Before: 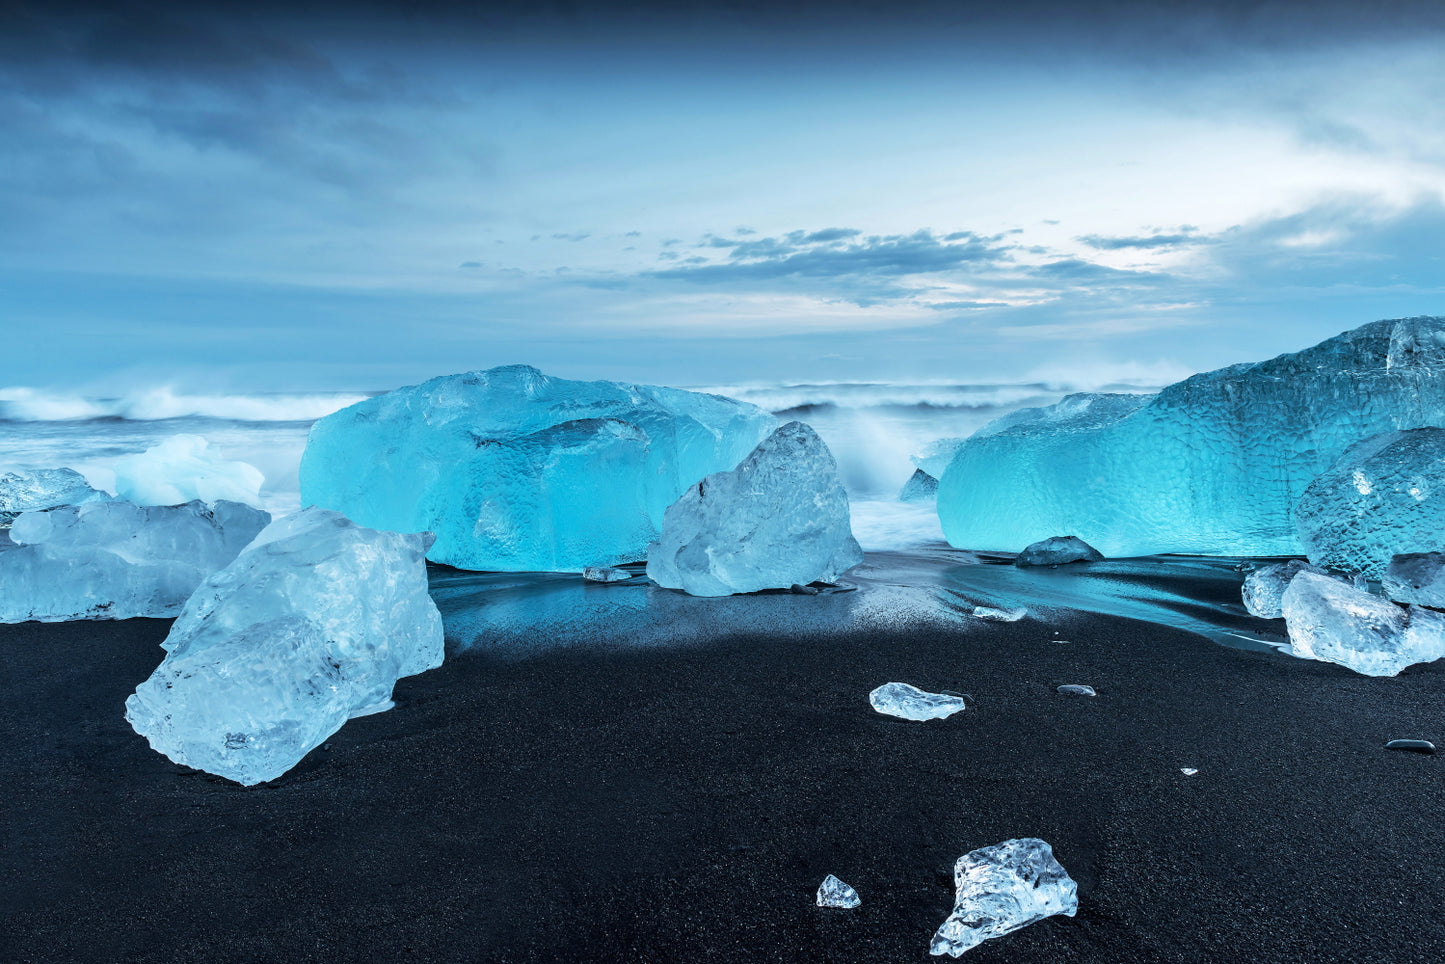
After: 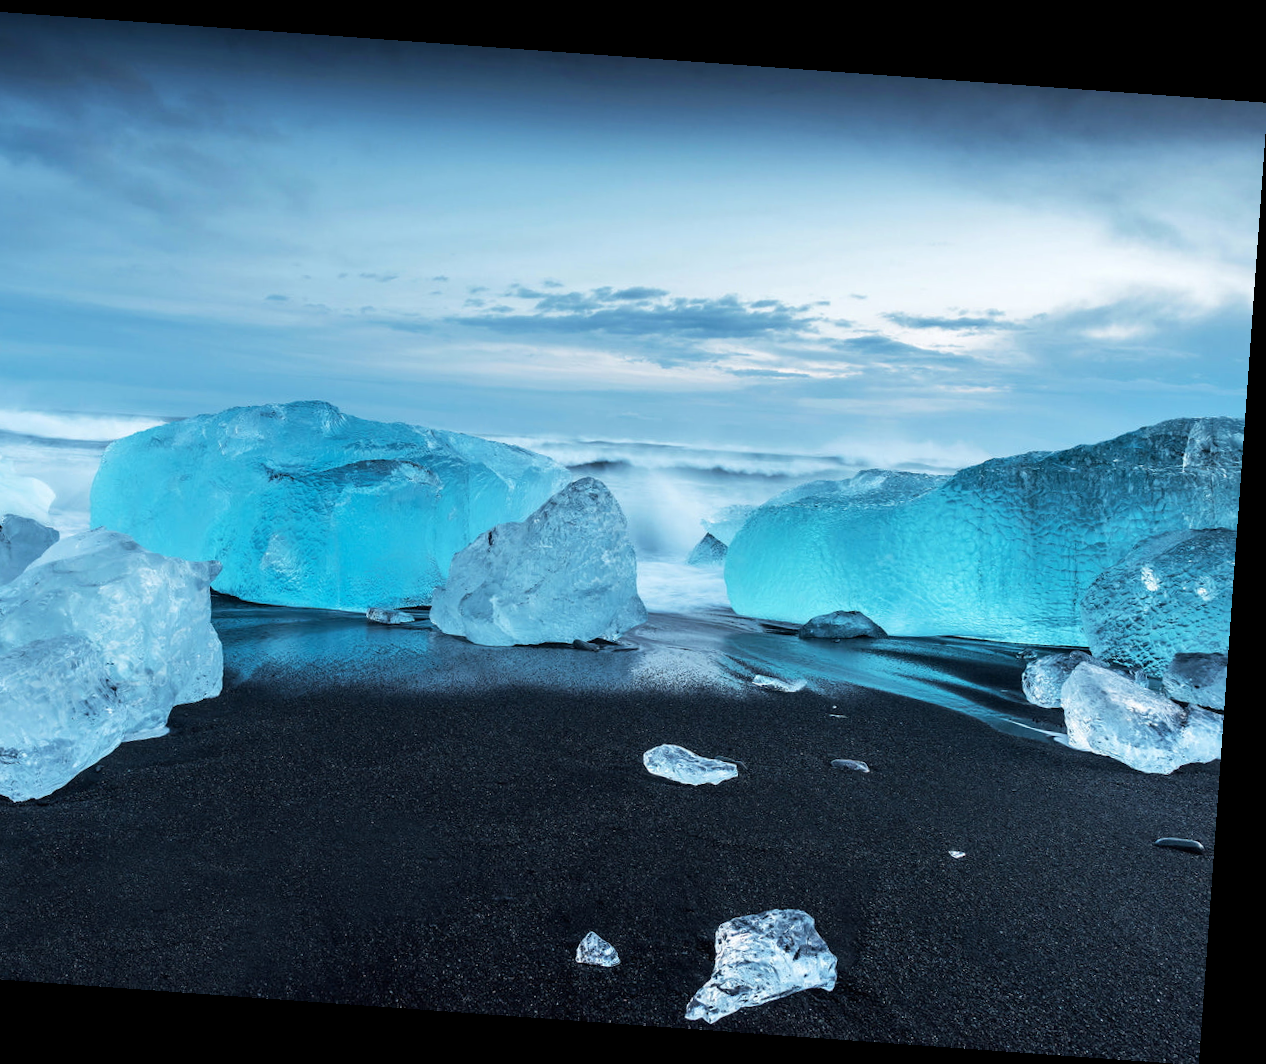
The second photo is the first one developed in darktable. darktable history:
crop: left 16.145%
rotate and perspective: rotation 4.1°, automatic cropping off
